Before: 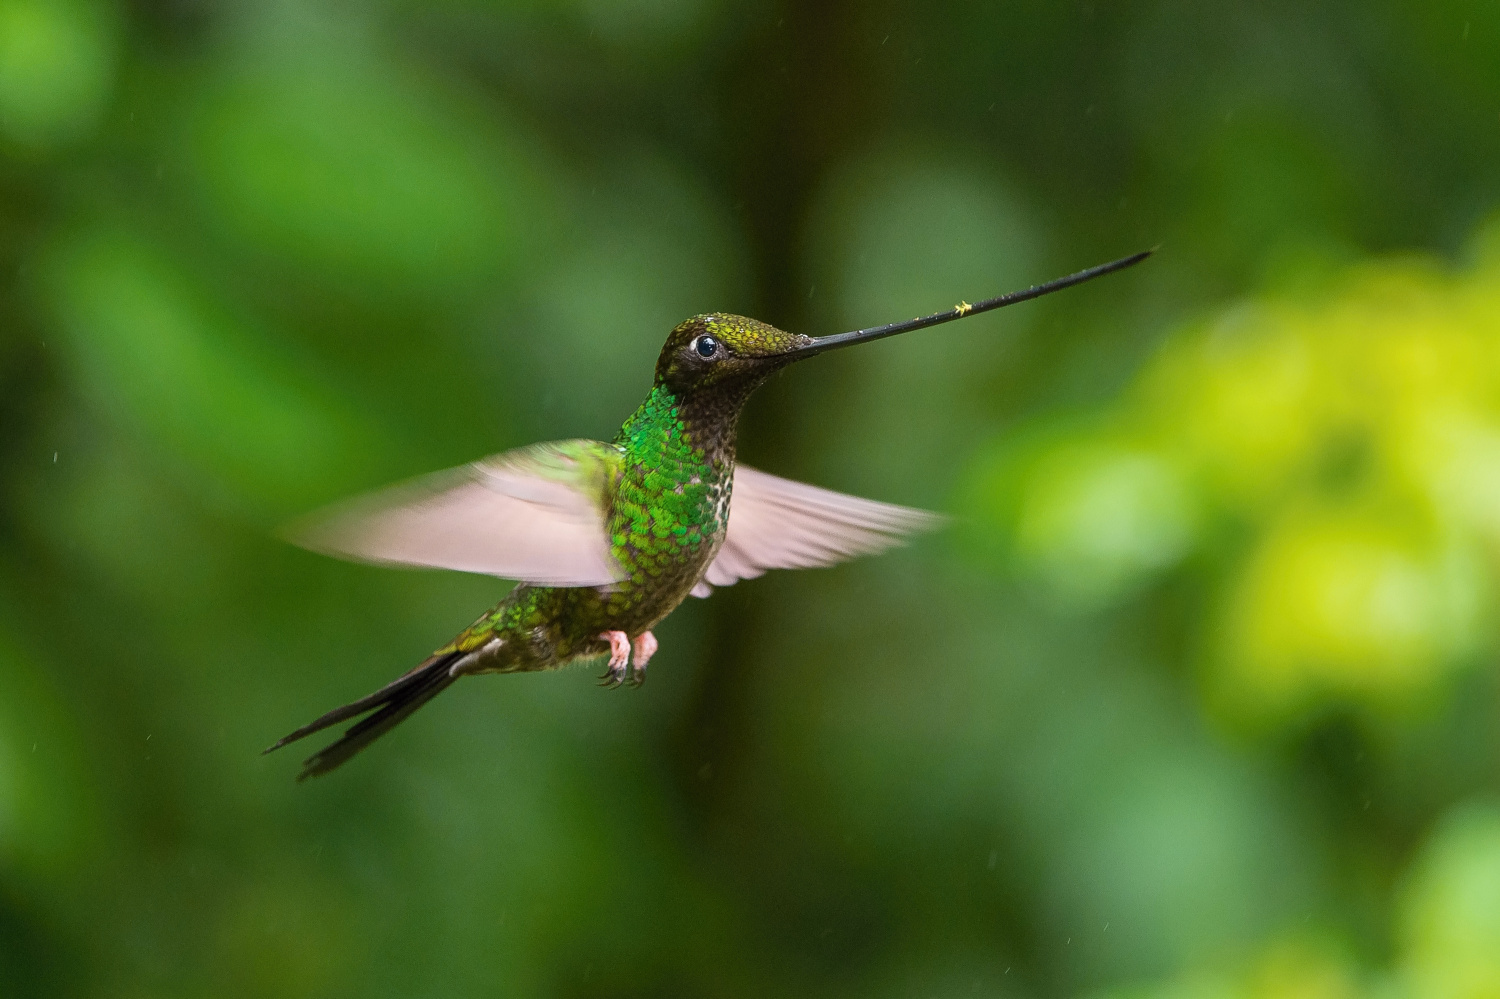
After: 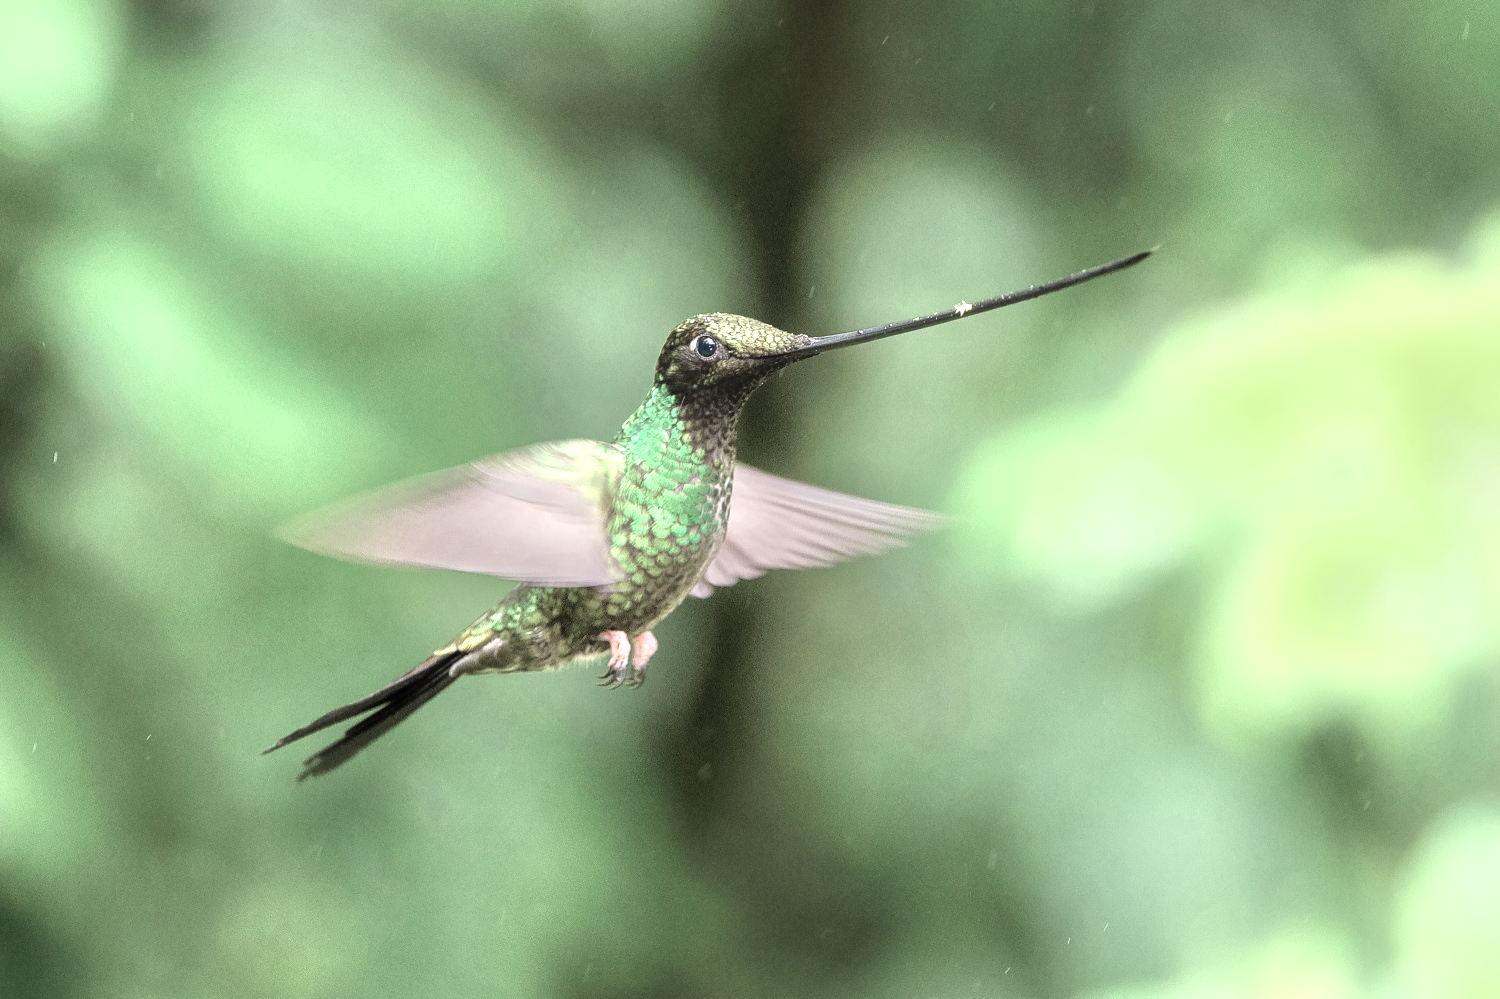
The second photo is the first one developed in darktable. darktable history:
color zones: curves: ch0 [(0.25, 0.667) (0.758, 0.368)]; ch1 [(0.215, 0.245) (0.761, 0.373)]; ch2 [(0.247, 0.554) (0.761, 0.436)]
tone equalizer: -7 EV 0.15 EV, -6 EV 0.6 EV, -5 EV 1.15 EV, -4 EV 1.33 EV, -3 EV 1.15 EV, -2 EV 0.6 EV, -1 EV 0.15 EV, mask exposure compensation -0.5 EV
bloom: size 9%, threshold 100%, strength 7%
